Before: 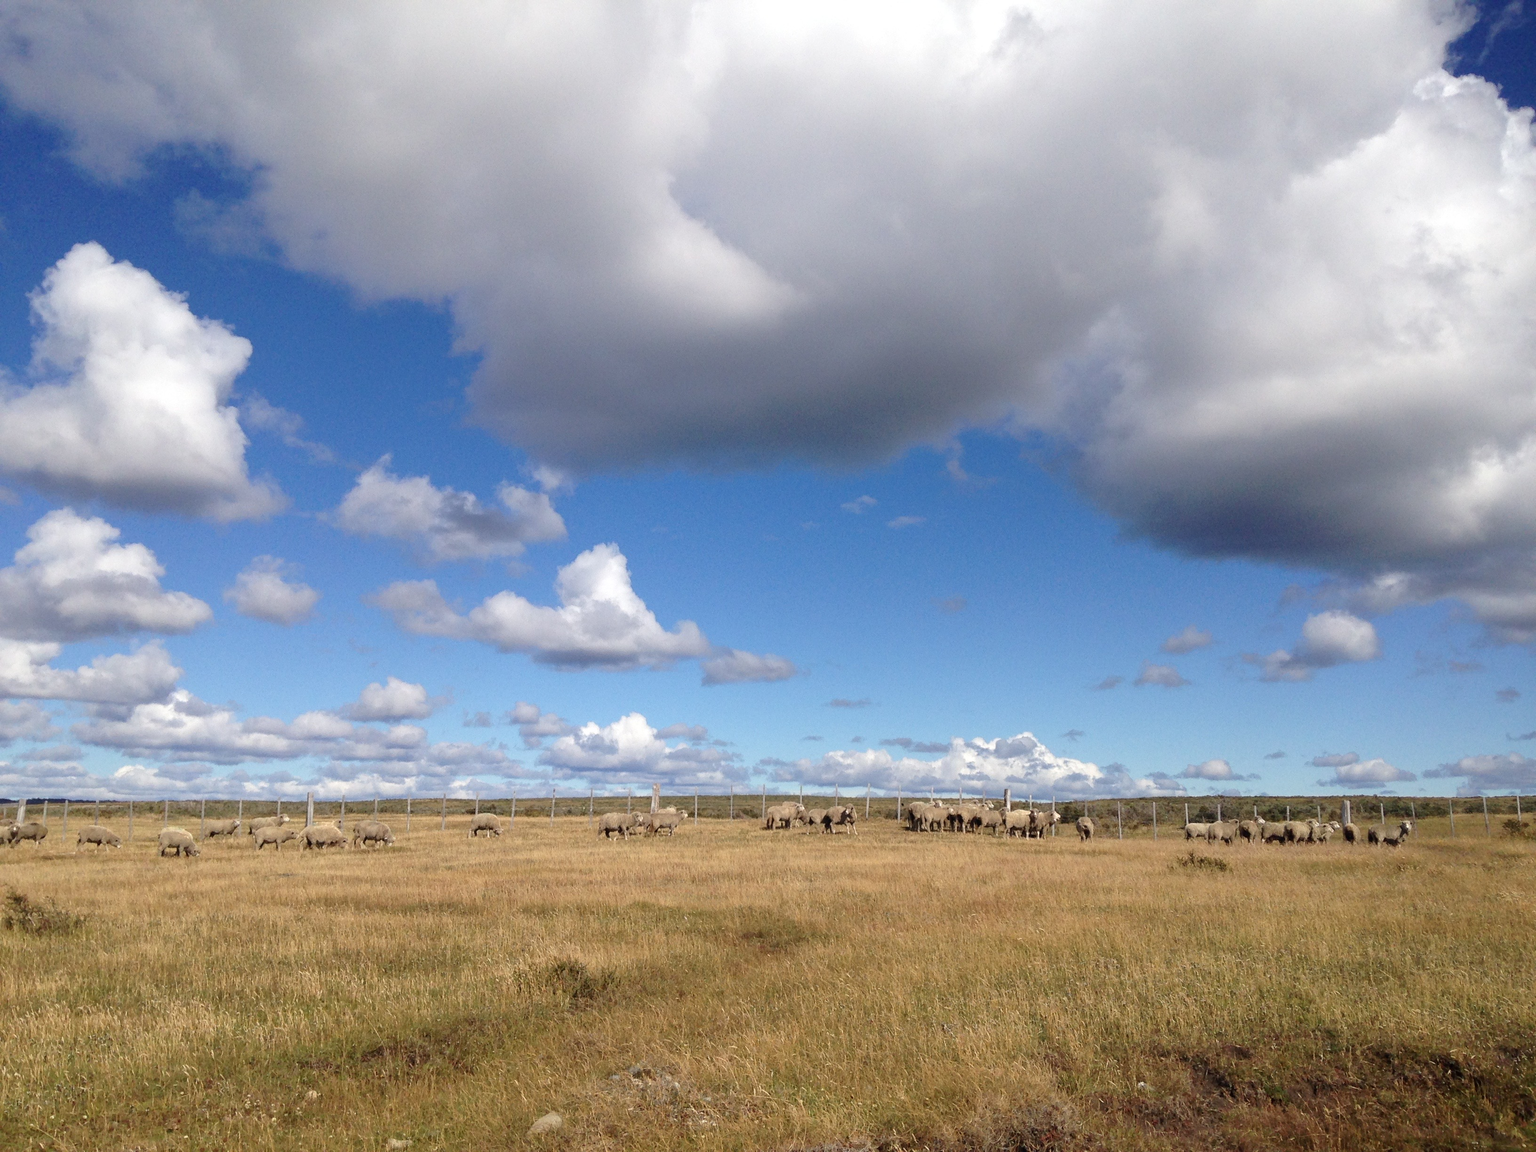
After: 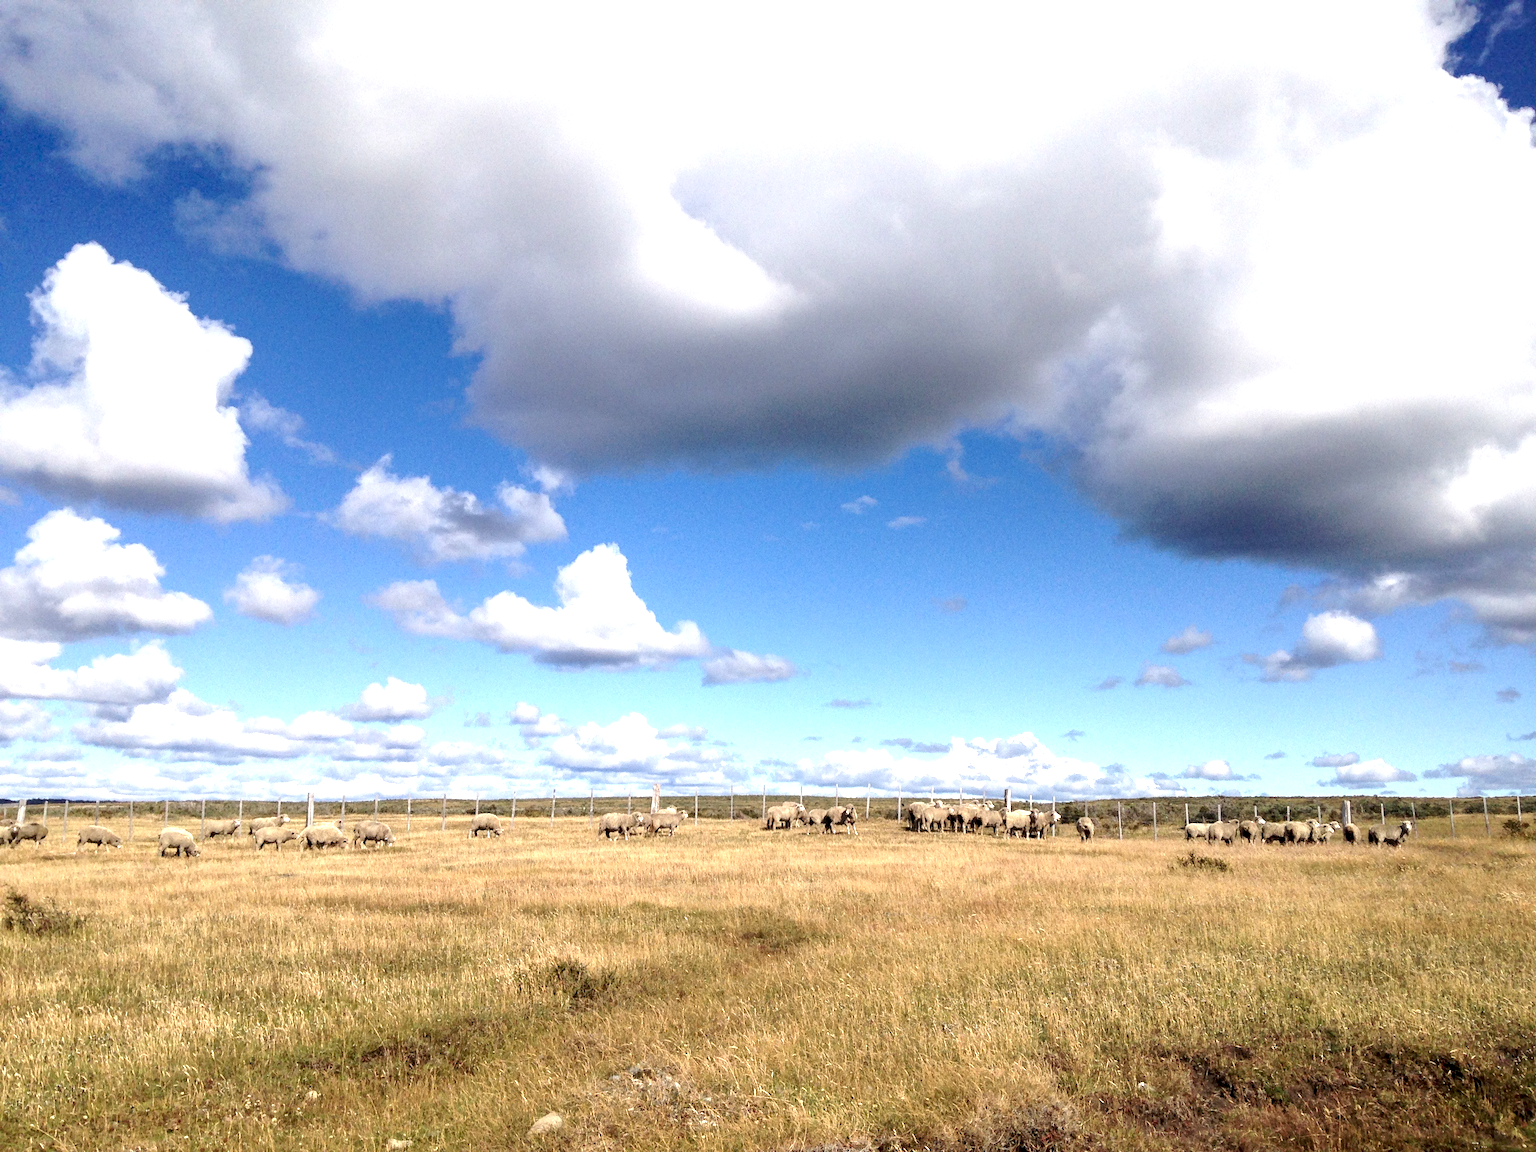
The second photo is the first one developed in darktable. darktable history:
exposure: exposure 0.812 EV, compensate highlight preservation false
local contrast: detail 135%, midtone range 0.747
